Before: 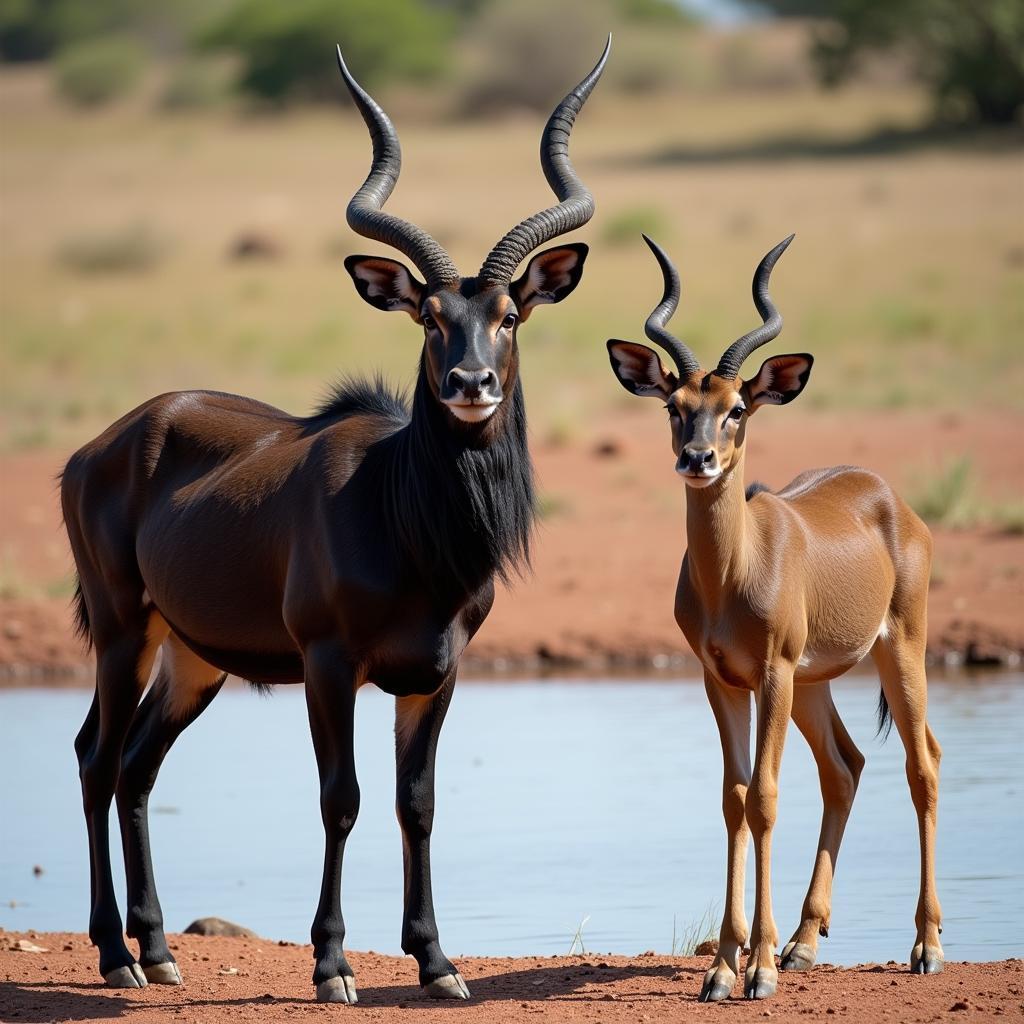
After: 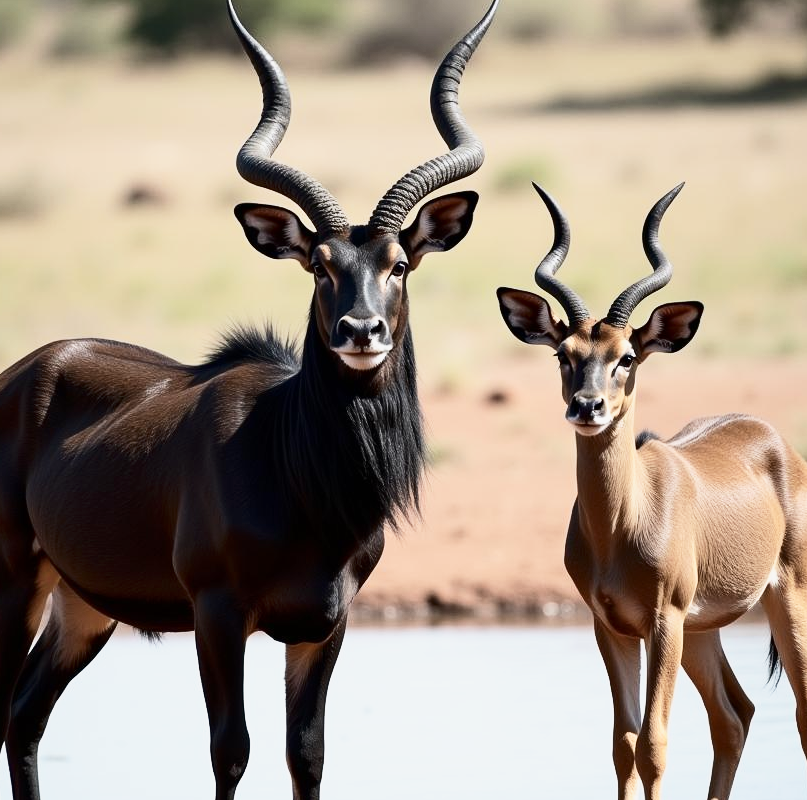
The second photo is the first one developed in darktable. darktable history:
base curve: curves: ch0 [(0, 0) (0.088, 0.125) (0.176, 0.251) (0.354, 0.501) (0.613, 0.749) (1, 0.877)], preserve colors none
white balance: emerald 1
contrast brightness saturation: contrast 0.25, saturation -0.31
crop and rotate: left 10.77%, top 5.1%, right 10.41%, bottom 16.76%
